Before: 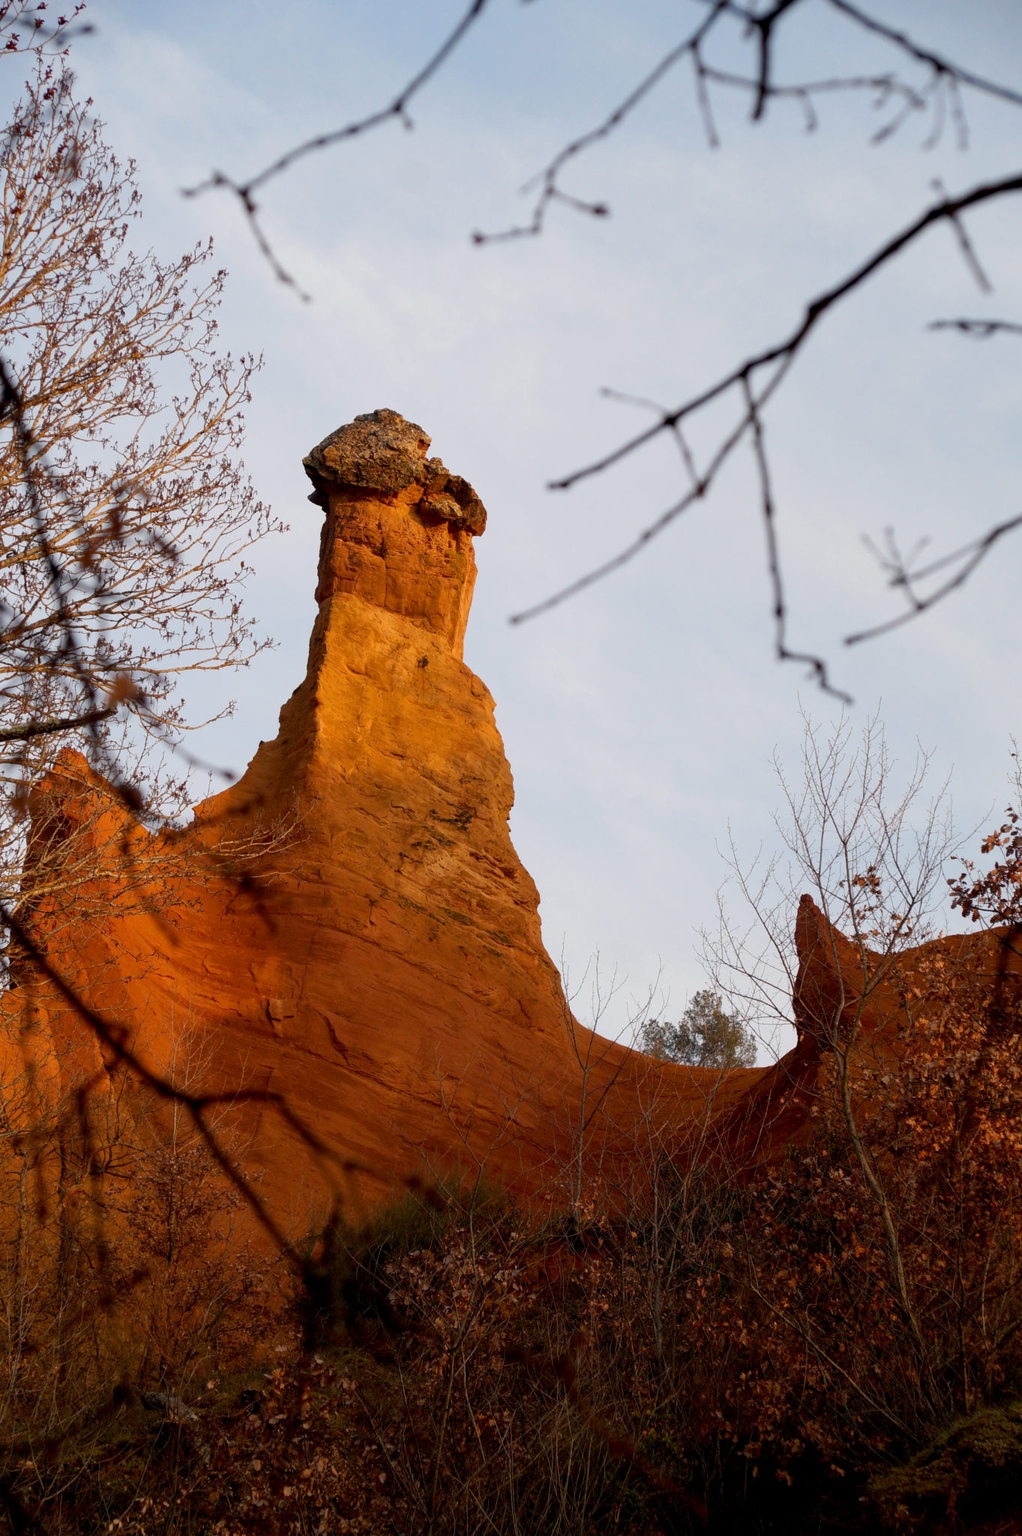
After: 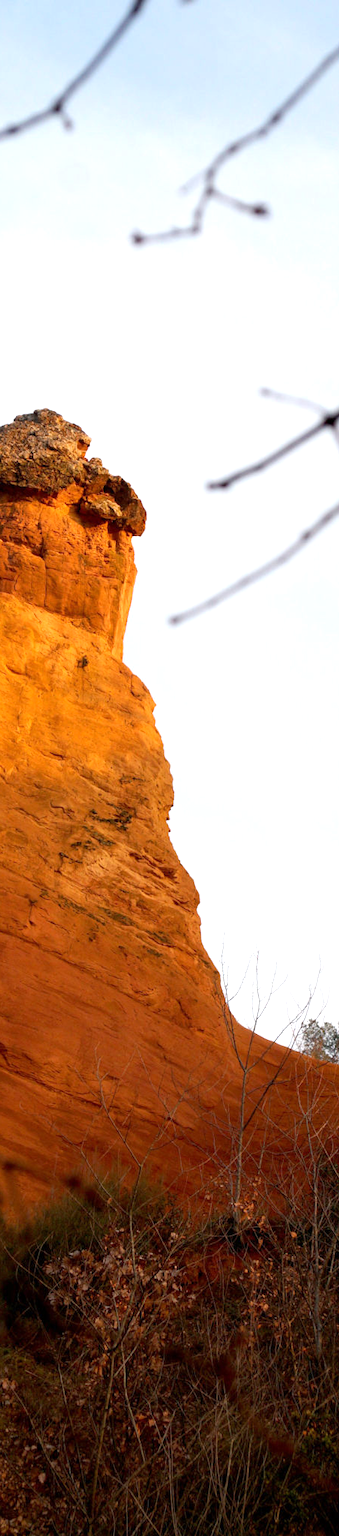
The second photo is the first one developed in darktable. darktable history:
exposure: exposure 0.74 EV, compensate highlight preservation false
crop: left 33.36%, right 33.36%
